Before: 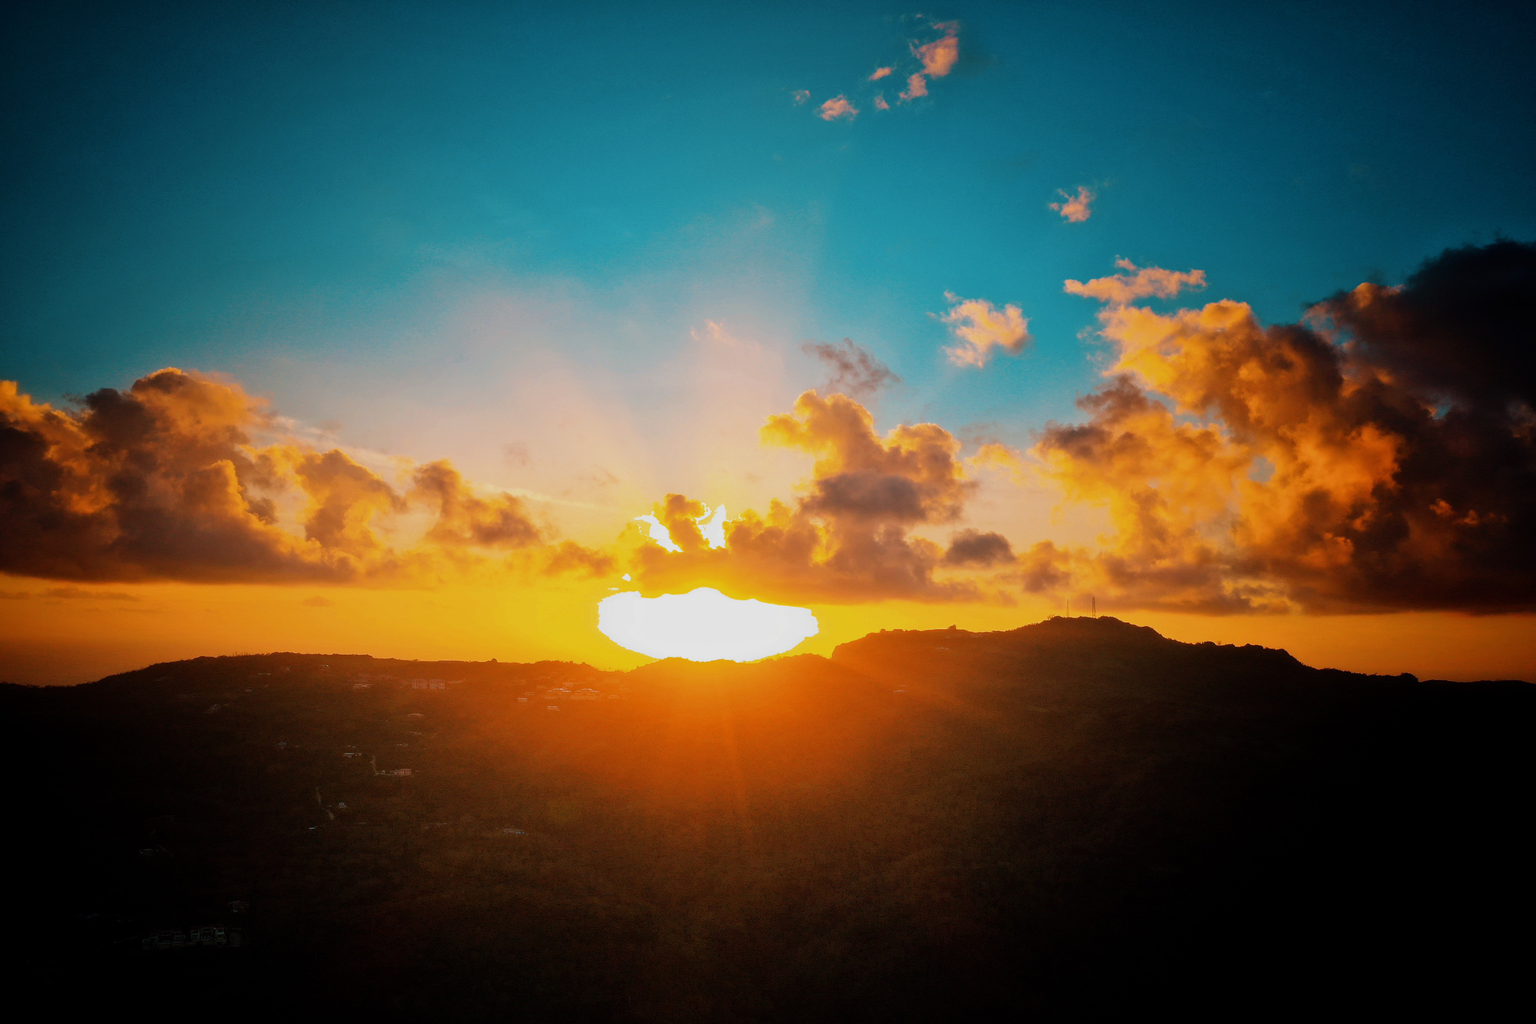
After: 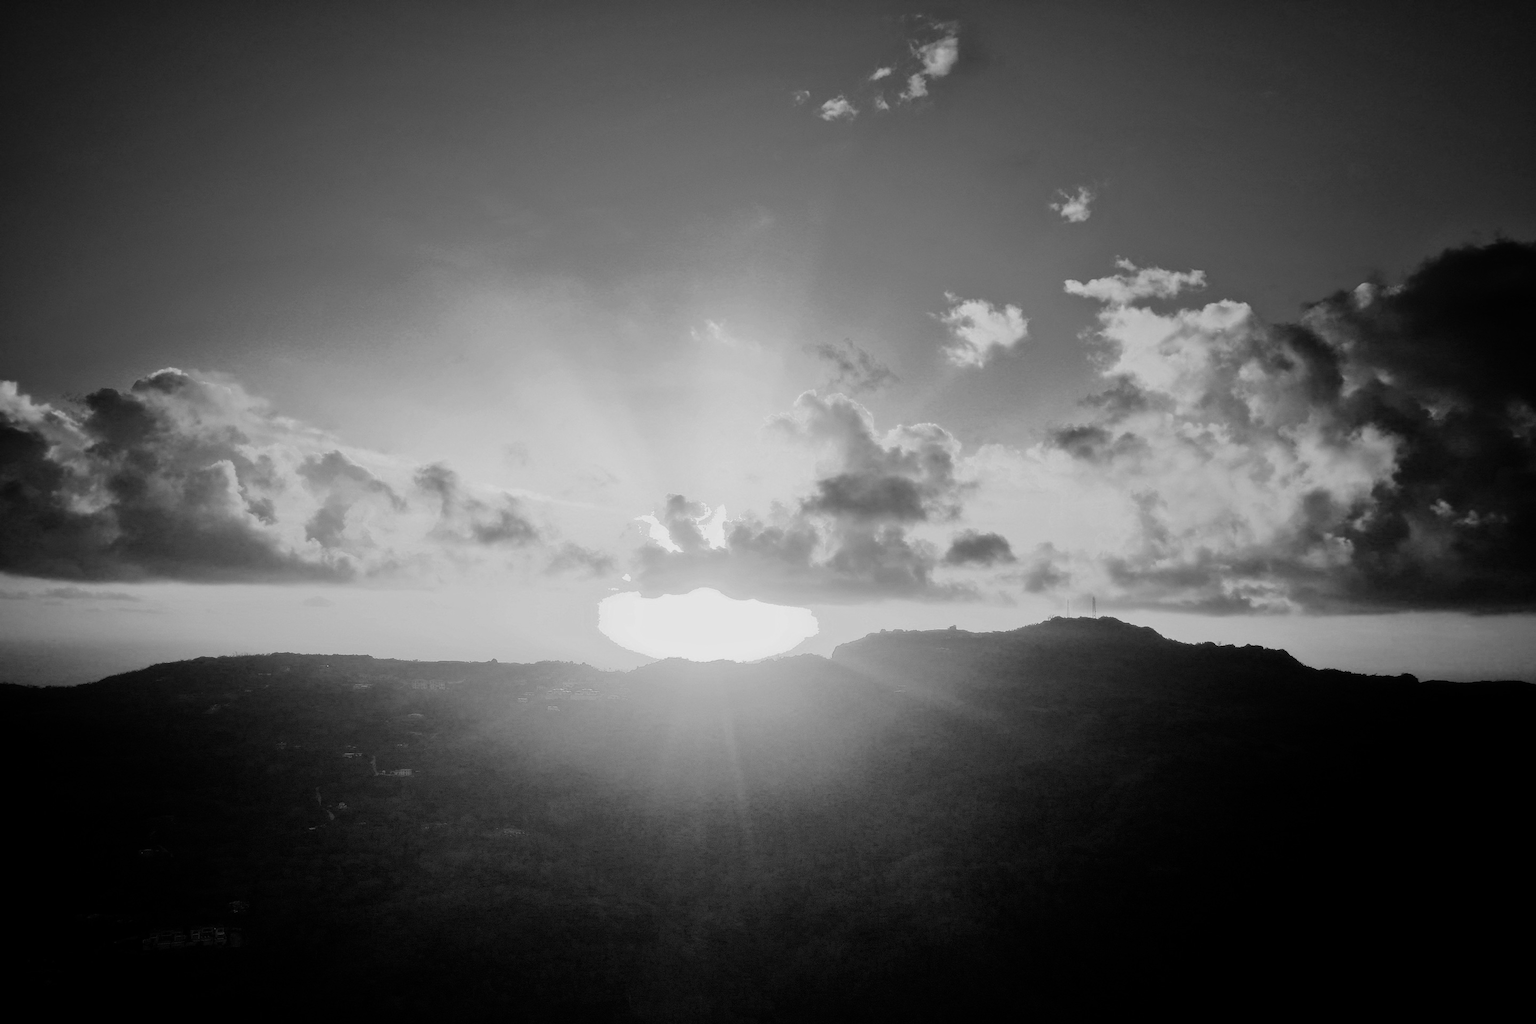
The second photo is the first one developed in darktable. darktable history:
white balance: red 1.467, blue 0.684
color calibration: output gray [0.22, 0.42, 0.37, 0], gray › normalize channels true, illuminant same as pipeline (D50), adaptation XYZ, x 0.346, y 0.359, gamut compression 0
